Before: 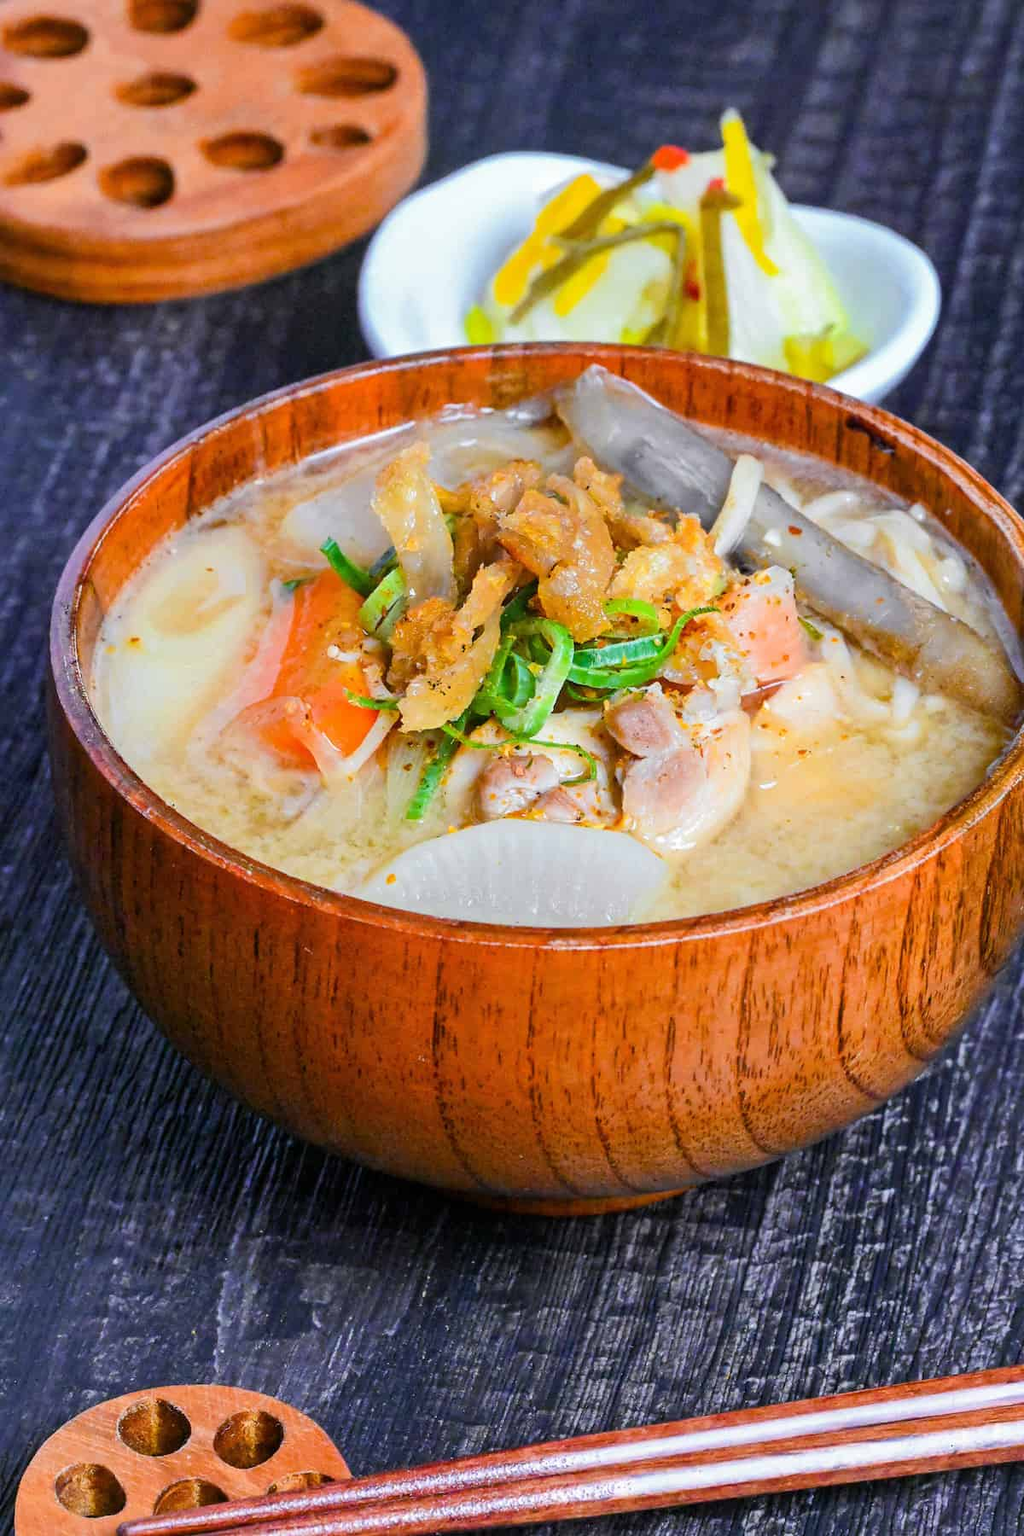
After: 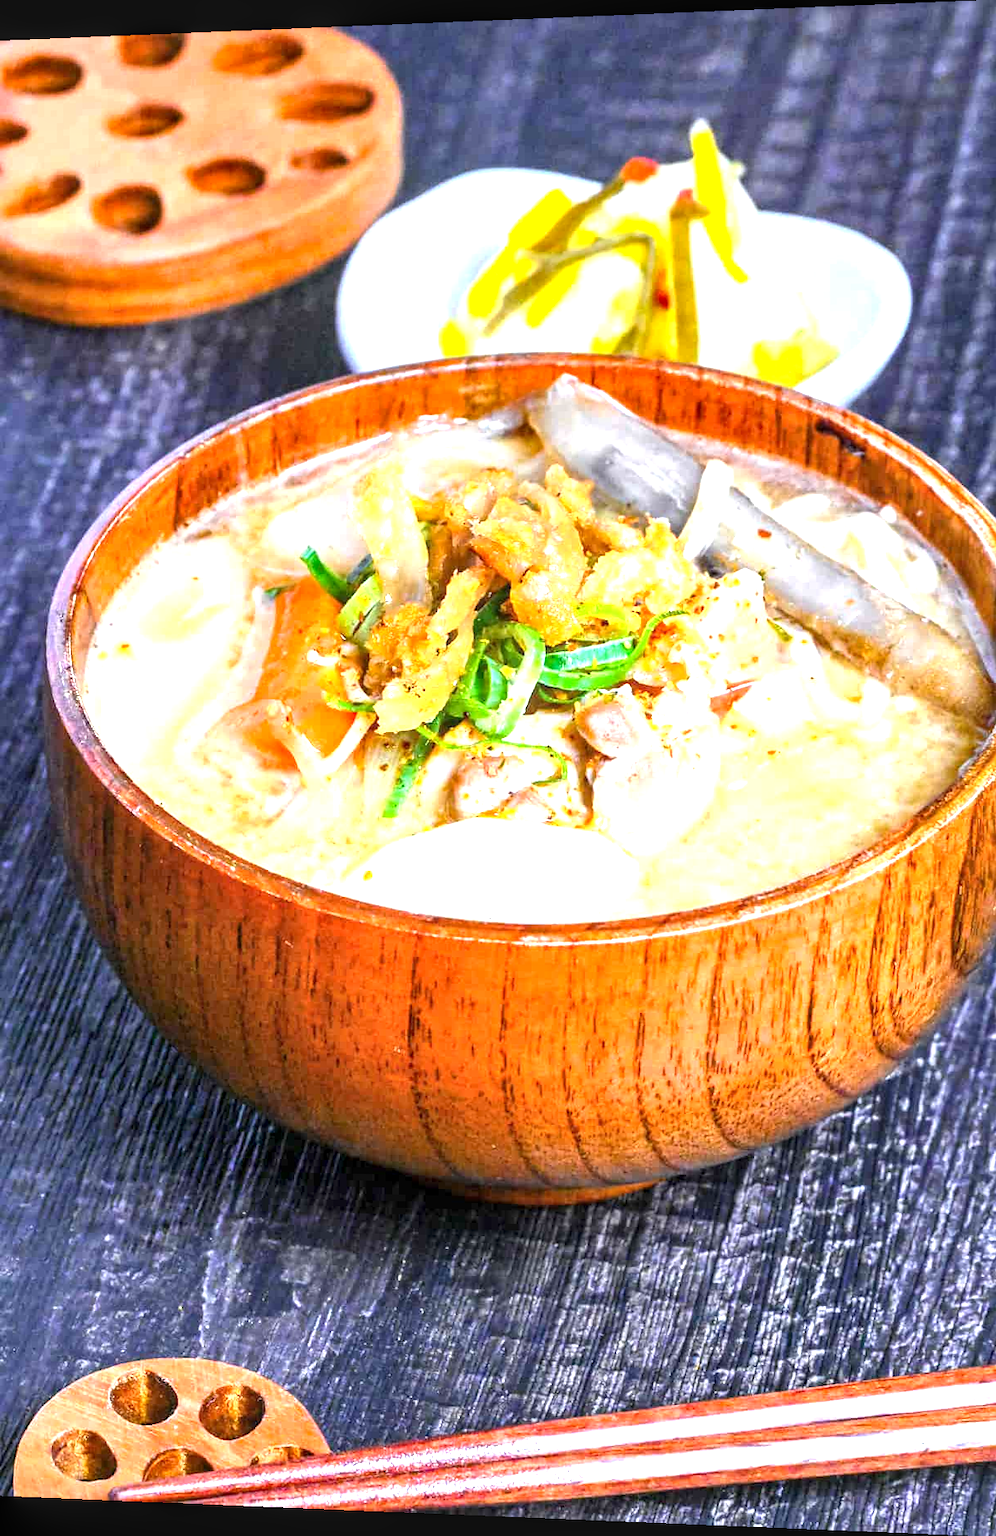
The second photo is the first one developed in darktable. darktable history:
local contrast: on, module defaults
rotate and perspective: lens shift (horizontal) -0.055, automatic cropping off
exposure: black level correction 0, exposure 1.3 EV, compensate exposure bias true, compensate highlight preservation false
